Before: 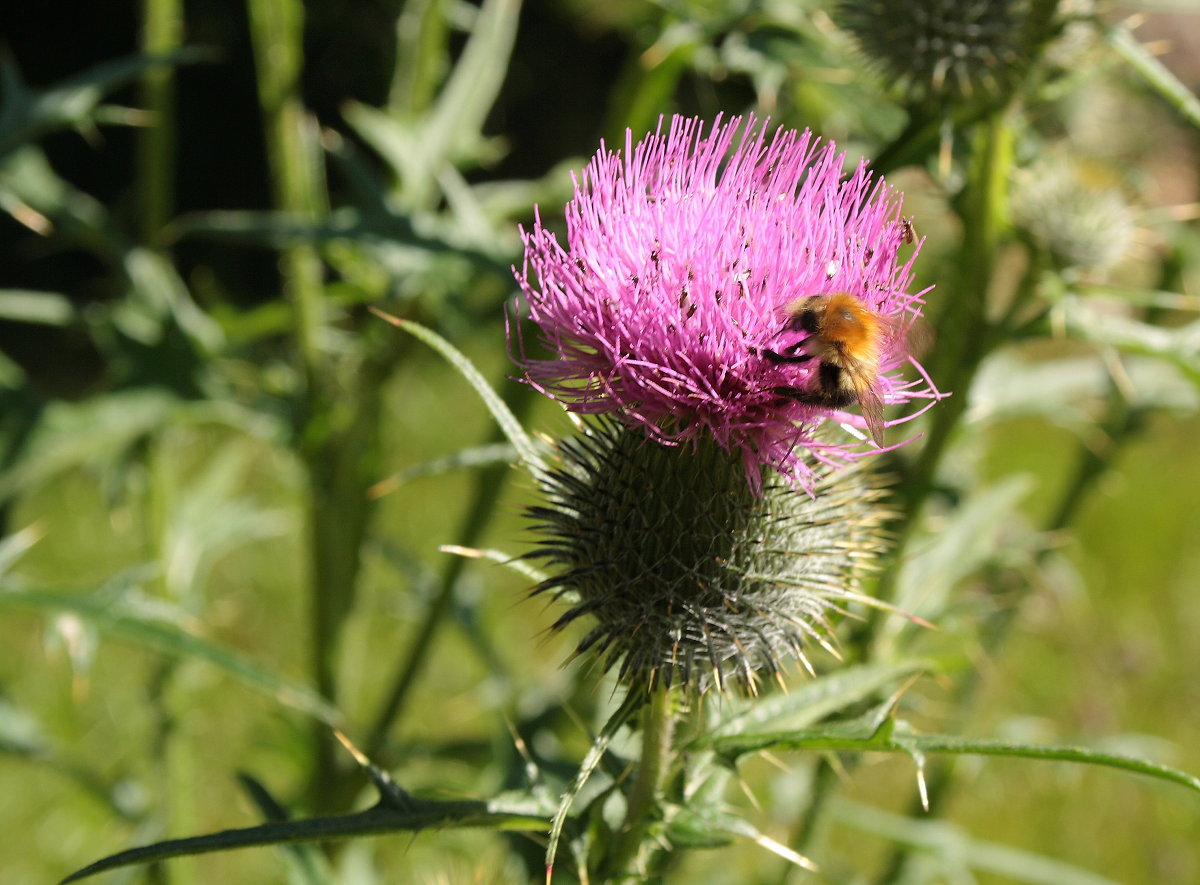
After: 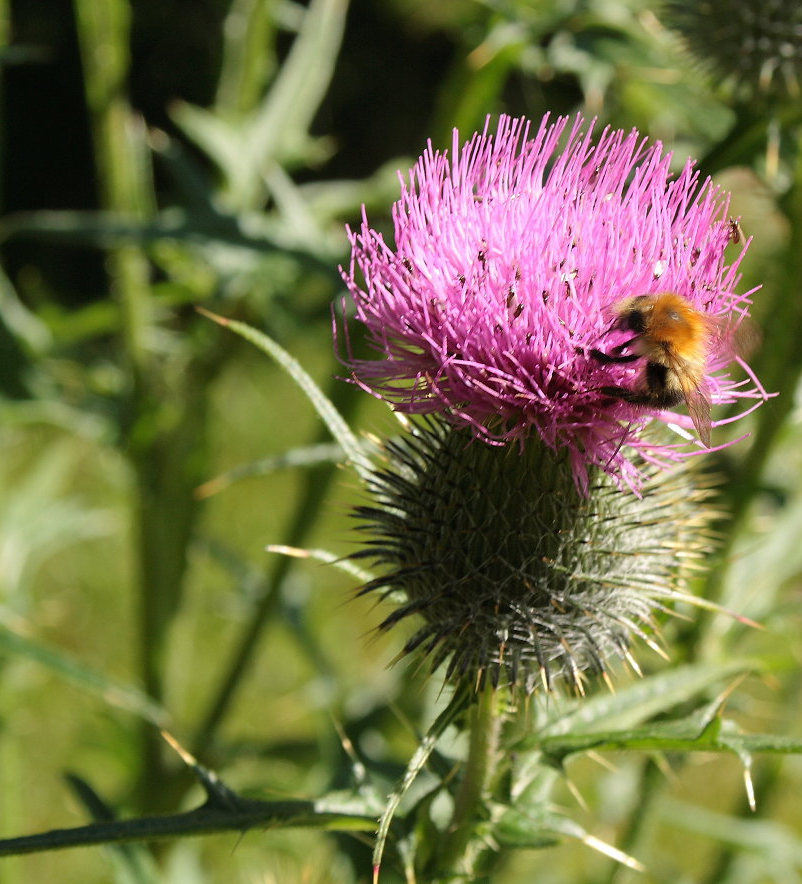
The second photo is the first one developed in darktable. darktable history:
crop and rotate: left 14.441%, right 18.677%
